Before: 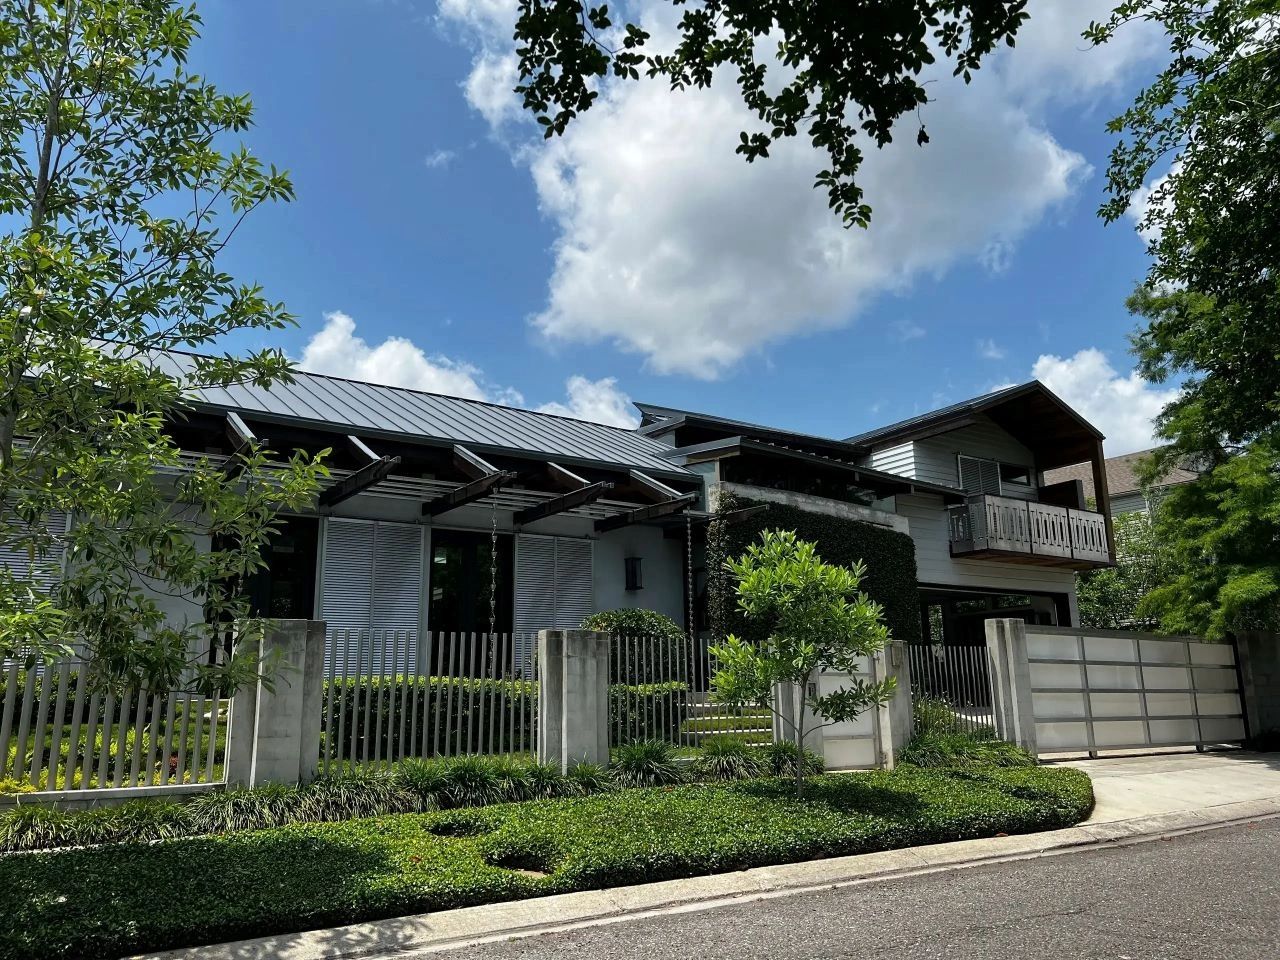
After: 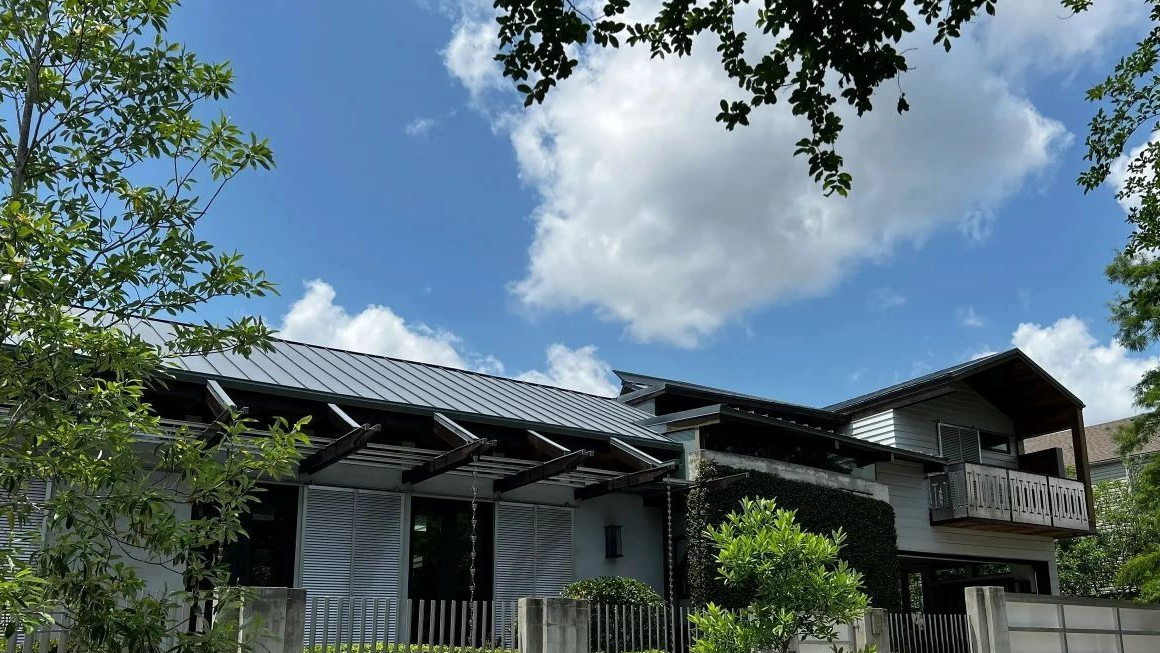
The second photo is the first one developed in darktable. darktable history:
crop: left 1.617%, top 3.412%, right 7.734%, bottom 28.485%
